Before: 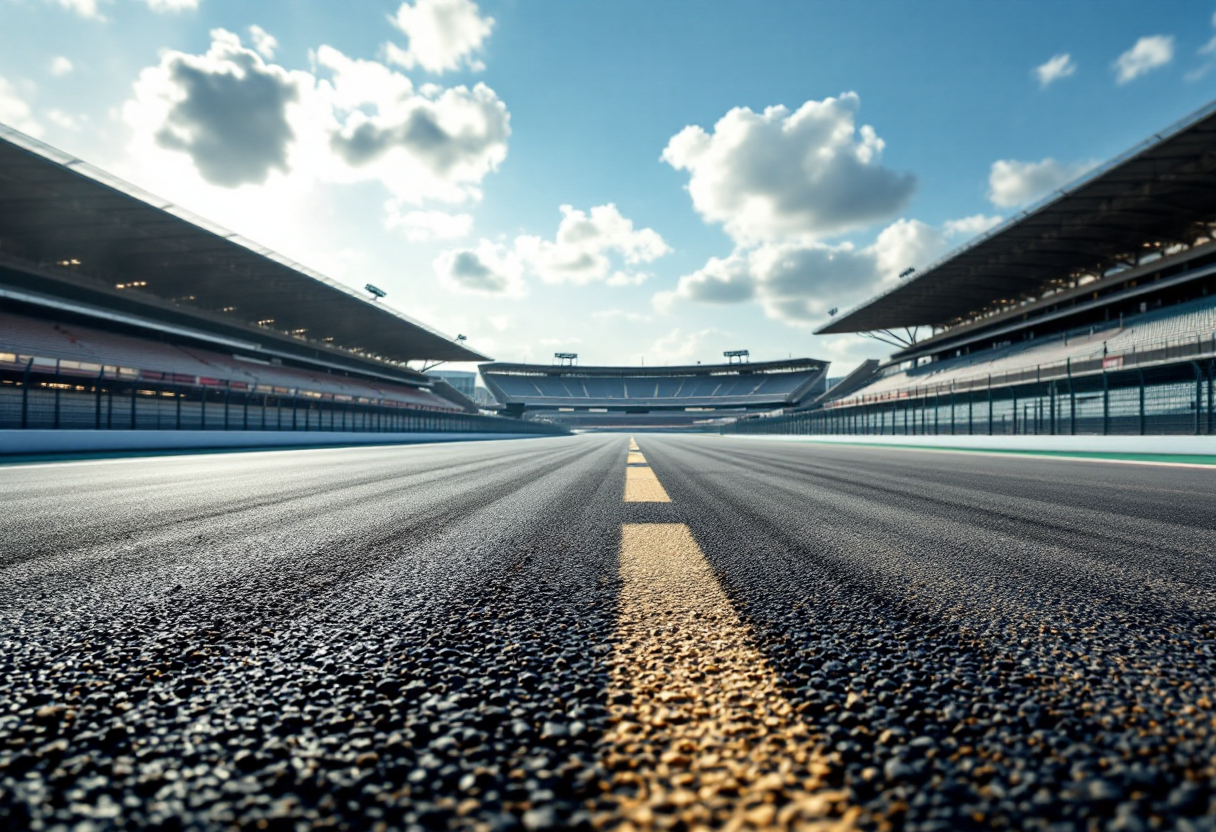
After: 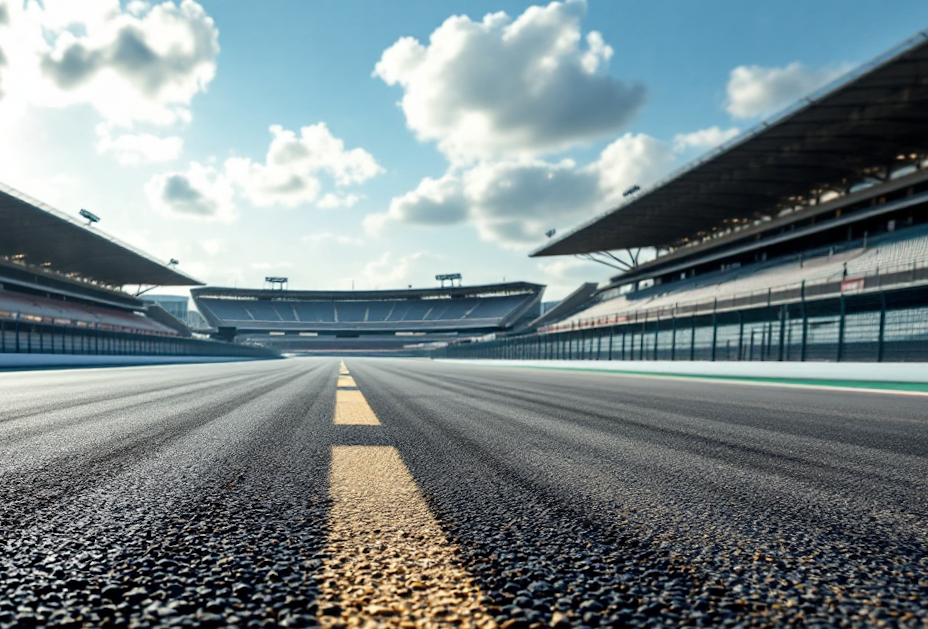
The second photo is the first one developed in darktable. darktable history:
crop: left 19.159%, top 9.58%, bottom 9.58%
rotate and perspective: rotation 0.062°, lens shift (vertical) 0.115, lens shift (horizontal) -0.133, crop left 0.047, crop right 0.94, crop top 0.061, crop bottom 0.94
color balance: mode lift, gamma, gain (sRGB)
